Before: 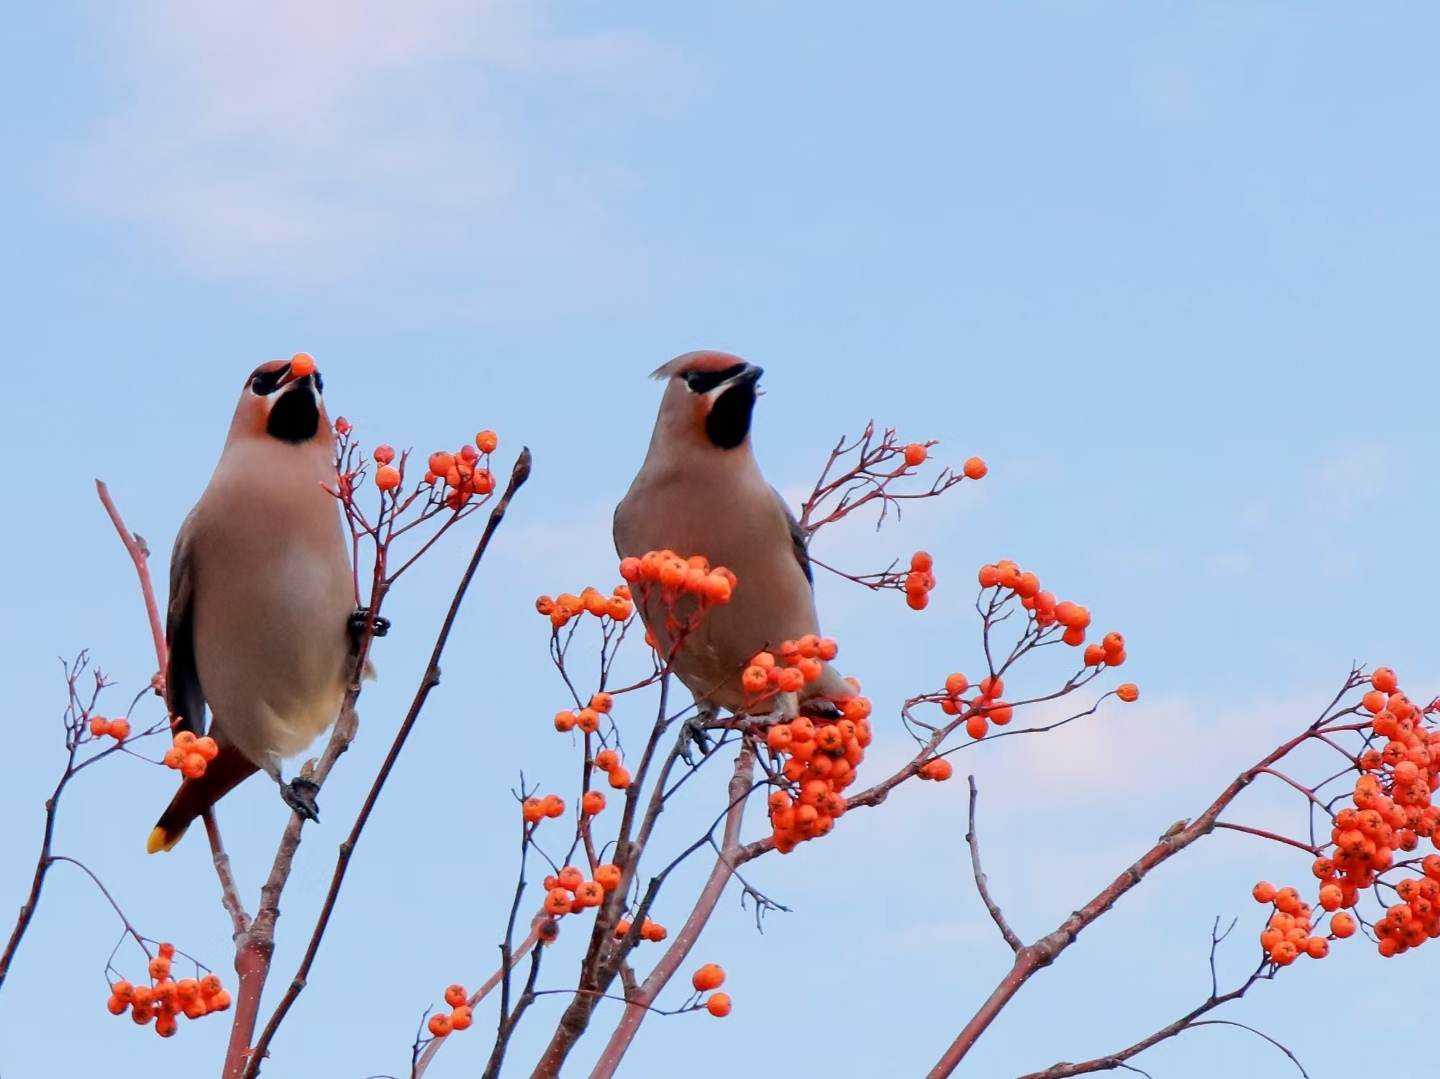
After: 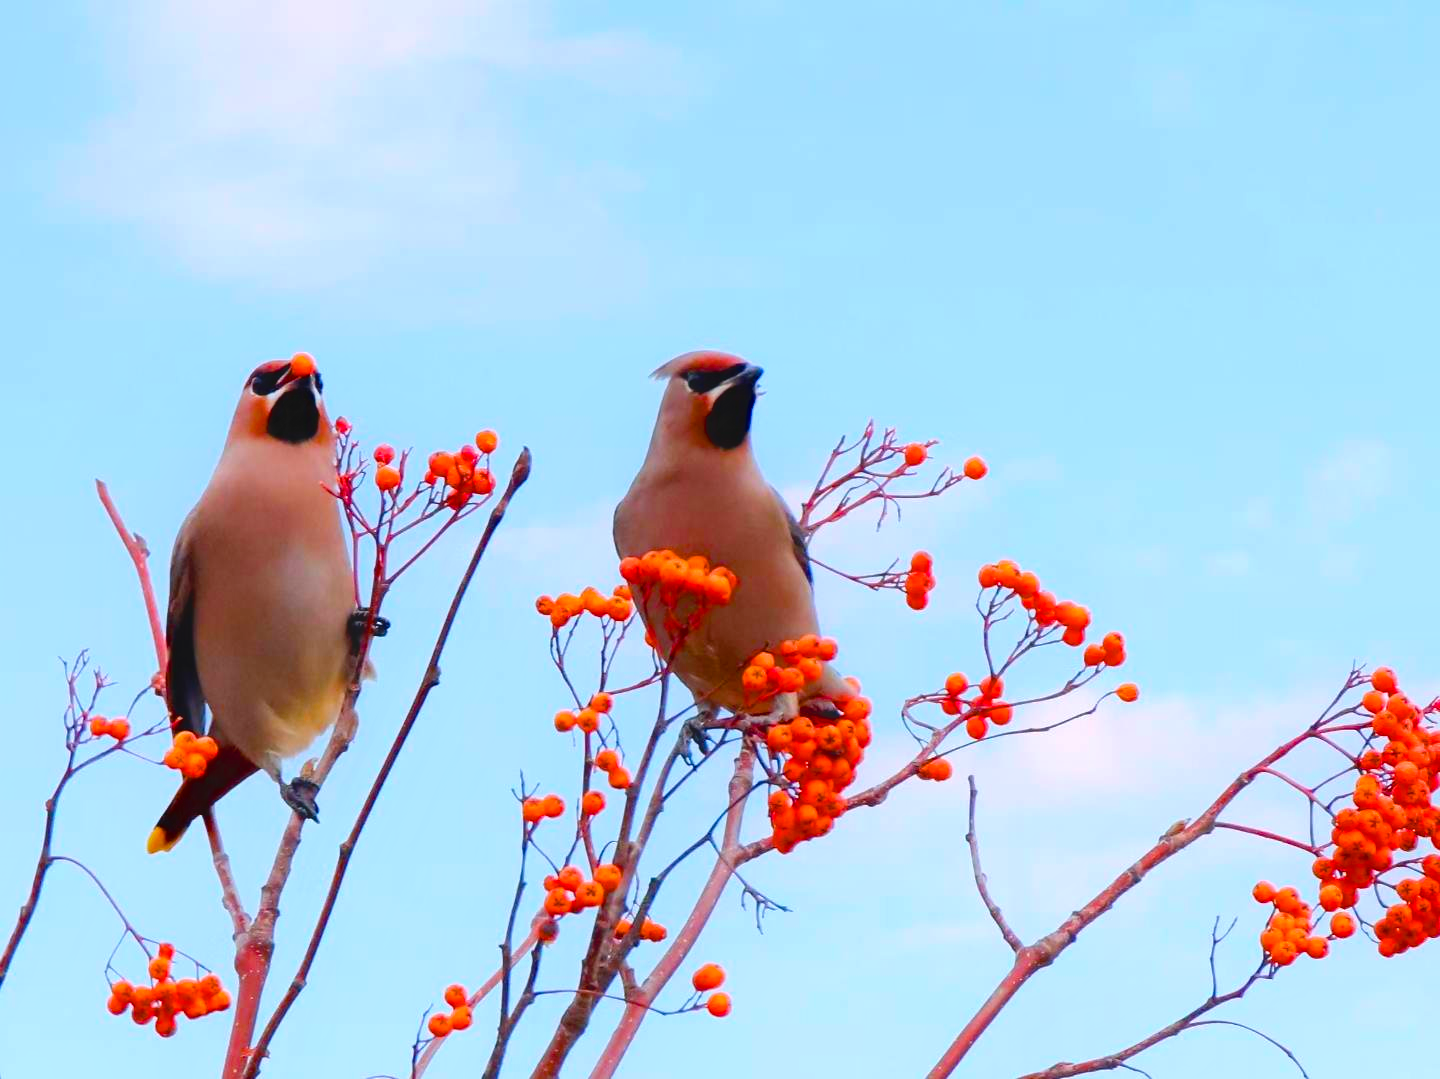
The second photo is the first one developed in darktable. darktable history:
color balance rgb: power › hue 312.82°, perceptual saturation grading › global saturation 36.856%, perceptual saturation grading › shadows 35.583%, perceptual brilliance grading › global brilliance 10.234%, global vibrance 20%
contrast equalizer: y [[0.46, 0.454, 0.451, 0.451, 0.455, 0.46], [0.5 ×6], [0.5 ×6], [0 ×6], [0 ×6]]
